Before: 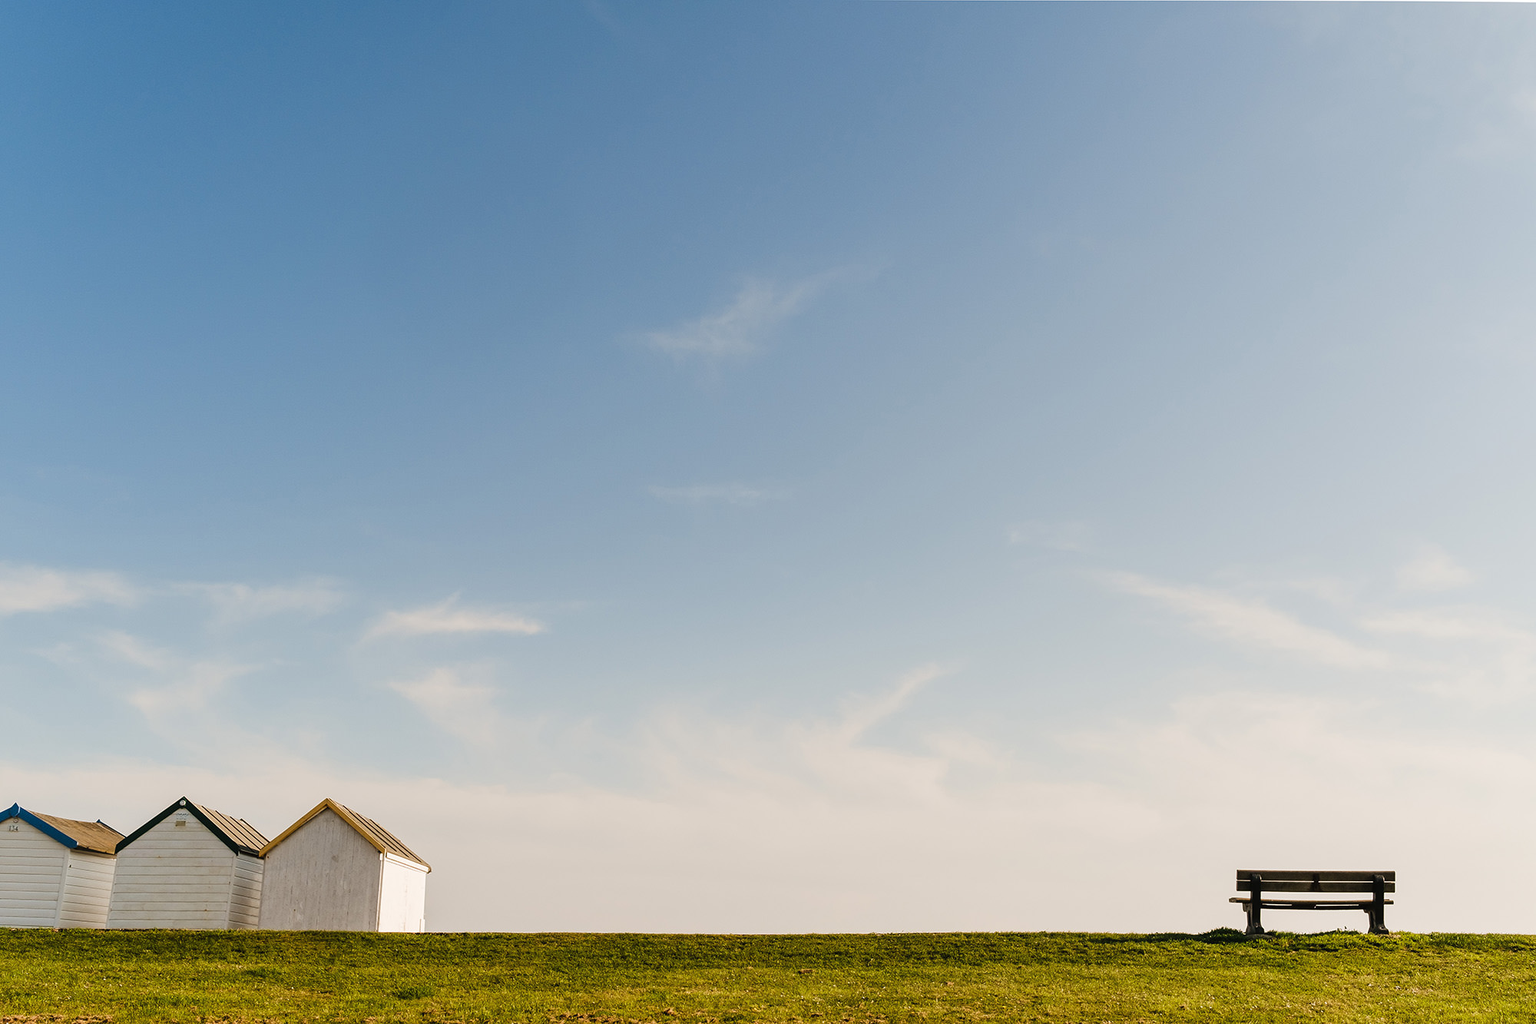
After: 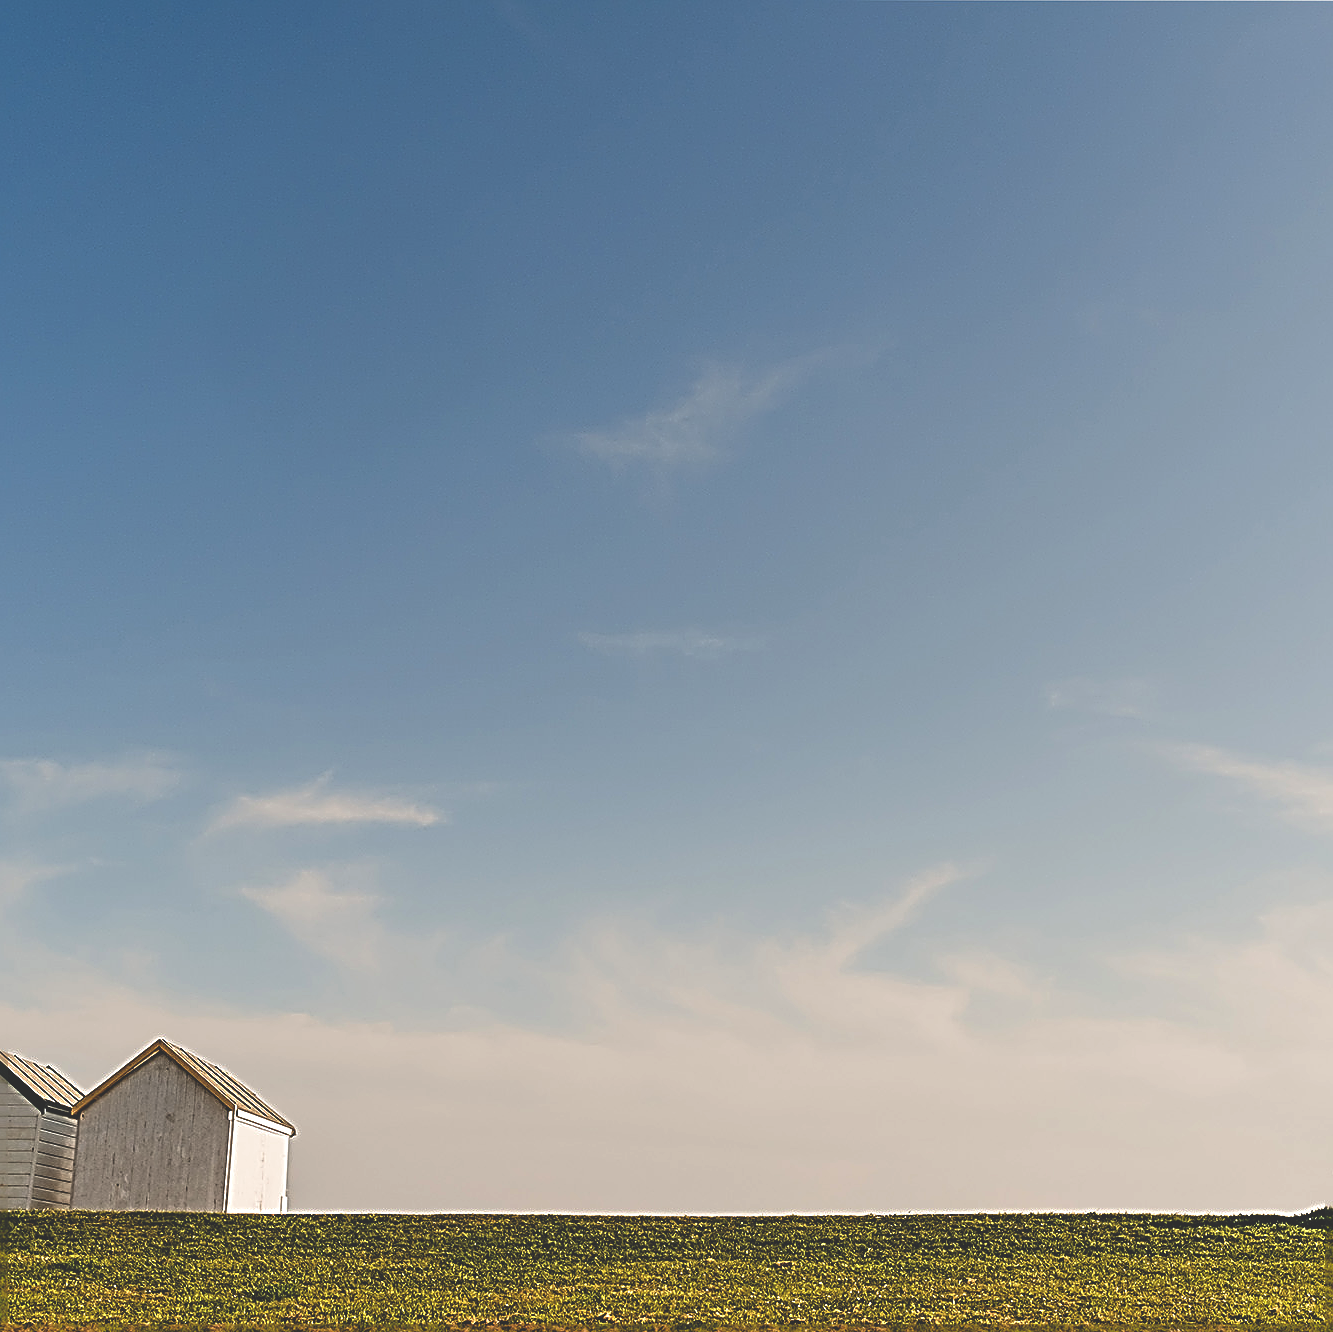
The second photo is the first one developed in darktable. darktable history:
sharpen: radius 3.158, amount 1.731
crop and rotate: left 13.342%, right 19.991%
rgb curve: curves: ch0 [(0, 0.186) (0.314, 0.284) (0.775, 0.708) (1, 1)], compensate middle gray true, preserve colors none
